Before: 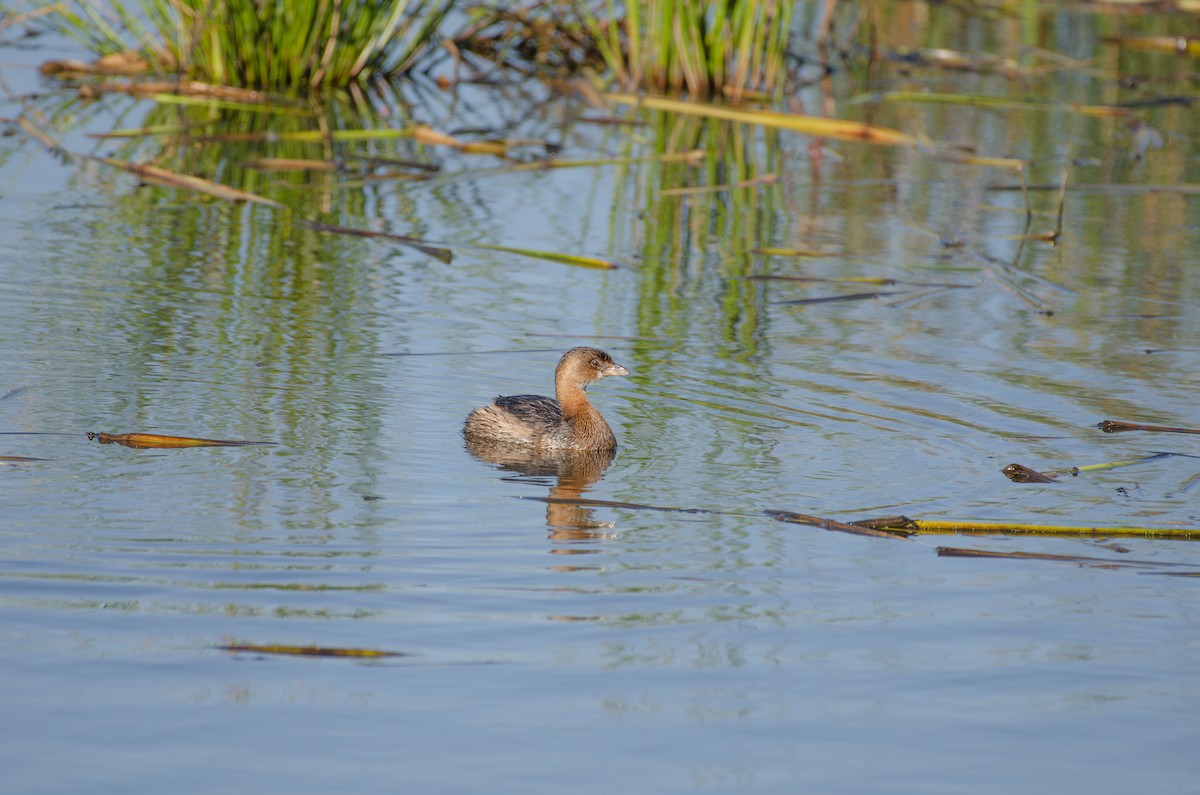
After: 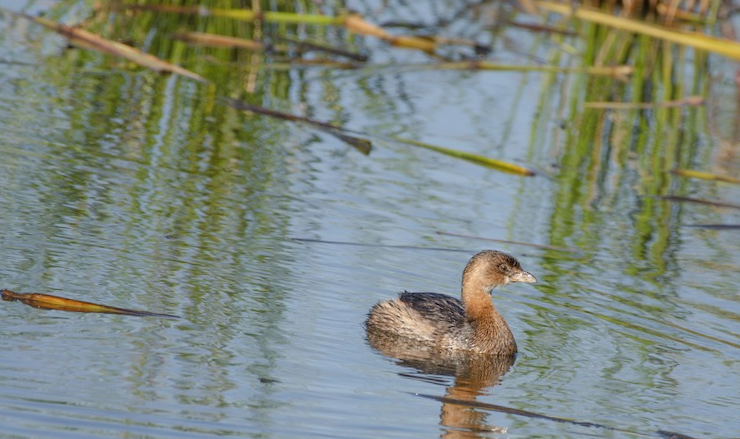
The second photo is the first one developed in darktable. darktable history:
contrast brightness saturation: saturation -0.041
crop and rotate: angle -5.52°, left 2.045%, top 6.614%, right 27.607%, bottom 30.4%
local contrast: mode bilateral grid, contrast 20, coarseness 51, detail 119%, midtone range 0.2
